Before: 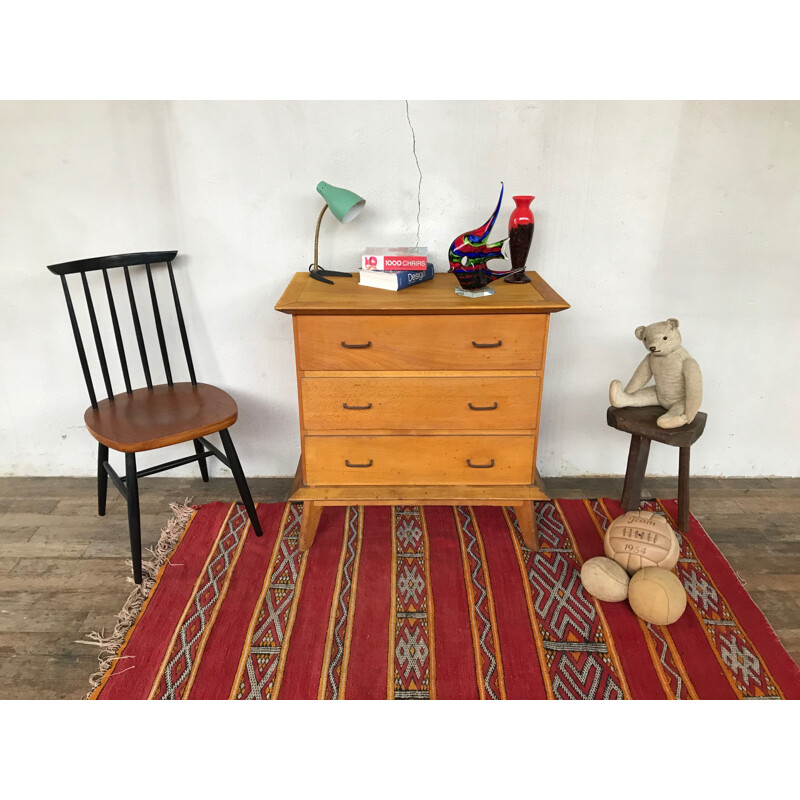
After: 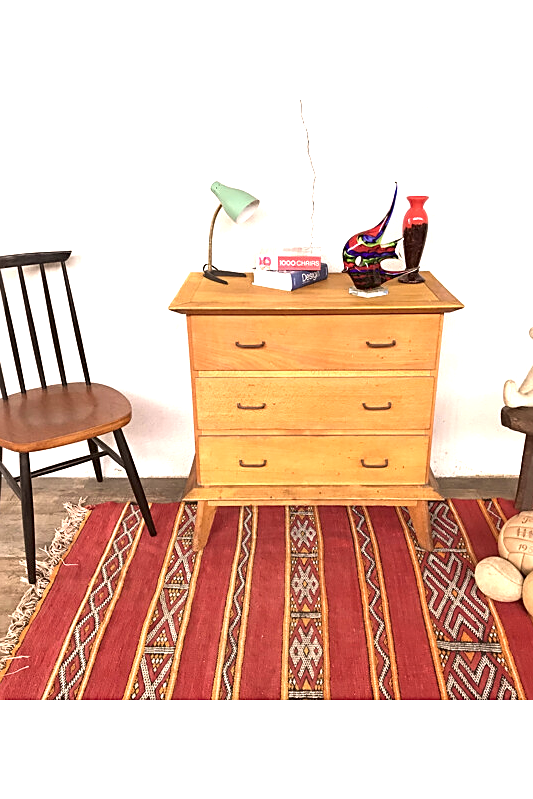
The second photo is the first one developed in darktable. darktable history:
crop and rotate: left 13.409%, right 19.908%
color correction: highlights a* 10.23, highlights b* 9.69, shadows a* 8.32, shadows b* 7.61, saturation 0.775
sharpen: on, module defaults
exposure: black level correction 0, exposure 1.098 EV, compensate exposure bias true, compensate highlight preservation false
